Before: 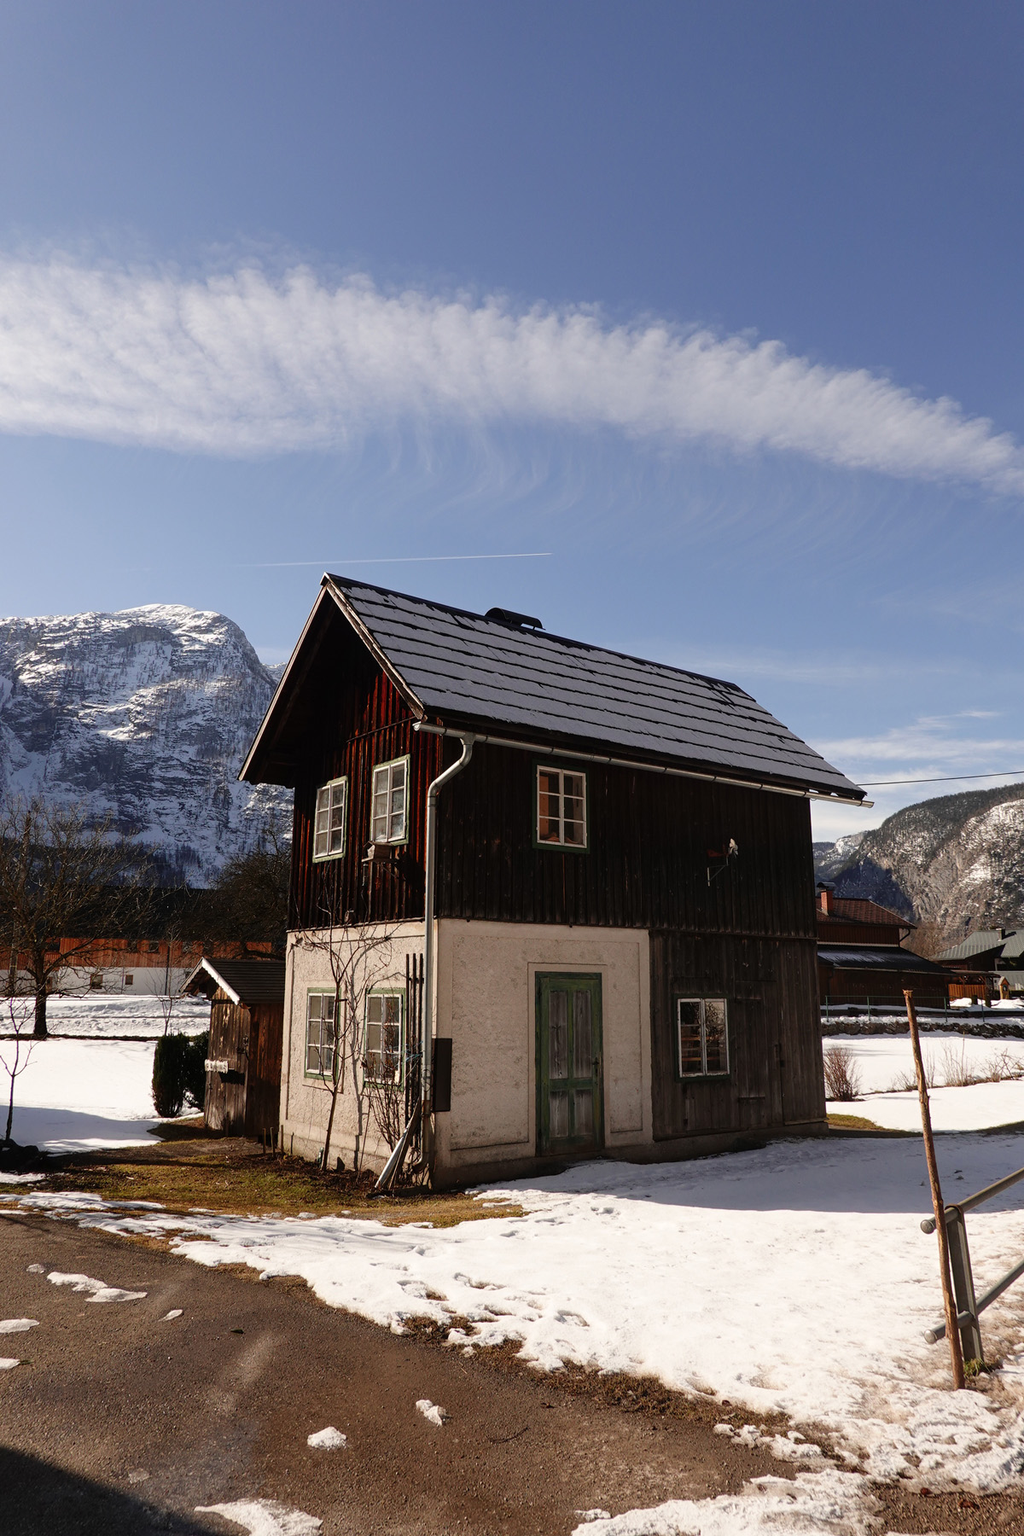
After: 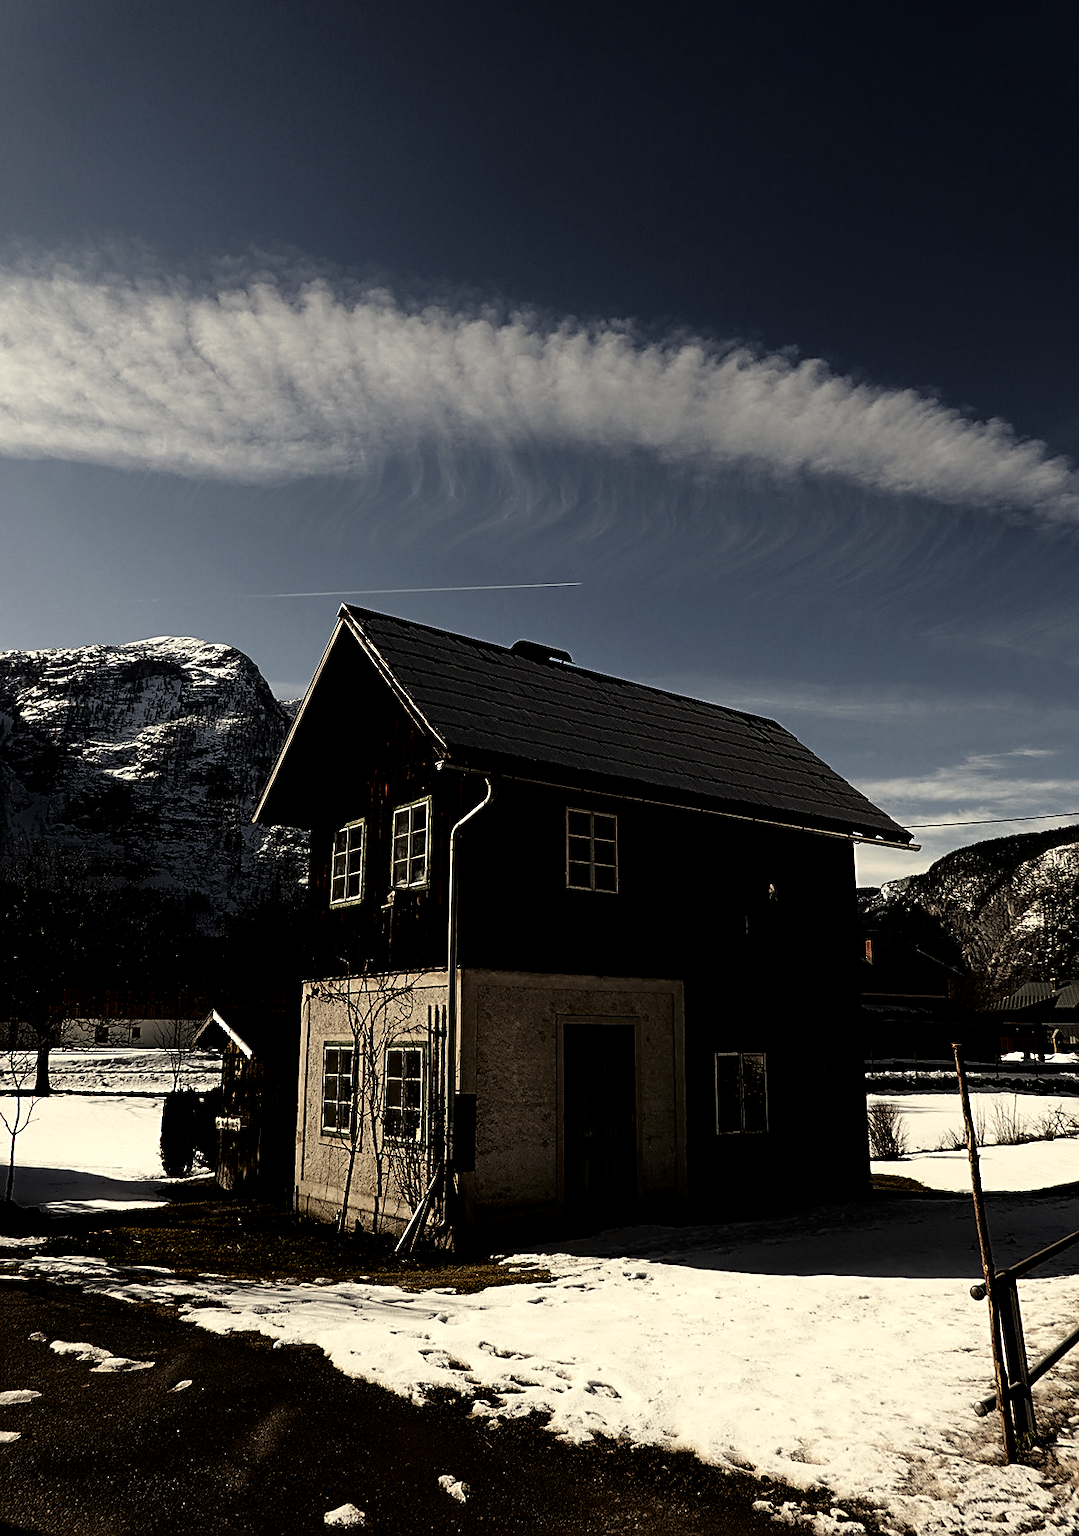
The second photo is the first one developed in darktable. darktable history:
rgb curve: curves: ch2 [(0, 0) (0.567, 0.512) (1, 1)], mode RGB, independent channels
sharpen: on, module defaults
crop and rotate: top 0%, bottom 5.097%
tone curve: curves: ch0 [(0, 0) (0.058, 0.039) (0.168, 0.123) (0.282, 0.327) (0.45, 0.534) (0.676, 0.751) (0.89, 0.919) (1, 1)]; ch1 [(0, 0) (0.094, 0.081) (0.285, 0.299) (0.385, 0.403) (0.447, 0.455) (0.495, 0.496) (0.544, 0.552) (0.589, 0.612) (0.722, 0.728) (1, 1)]; ch2 [(0, 0) (0.257, 0.217) (0.43, 0.421) (0.498, 0.507) (0.531, 0.544) (0.56, 0.579) (0.625, 0.66) (1, 1)], color space Lab, independent channels, preserve colors none
exposure: exposure -1.468 EV, compensate highlight preservation false
contrast brightness saturation: contrast 0.28
levels: levels [0.044, 0.475, 0.791]
